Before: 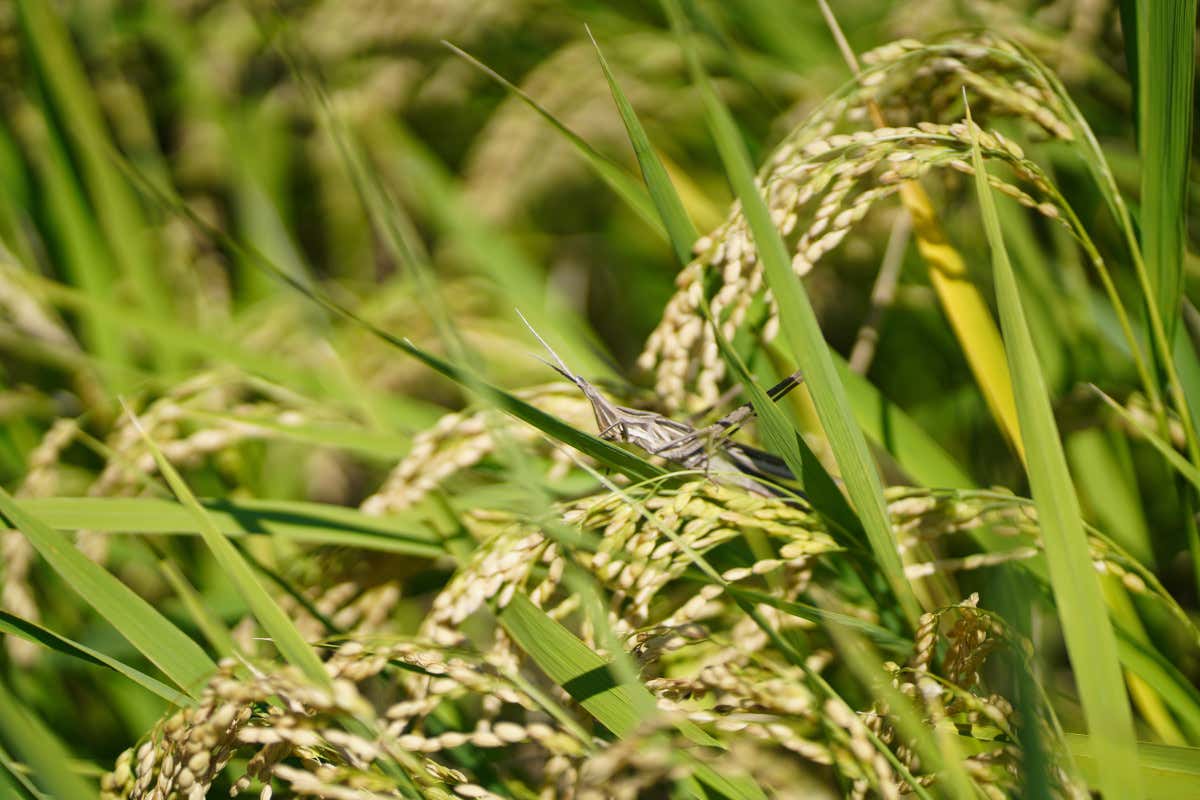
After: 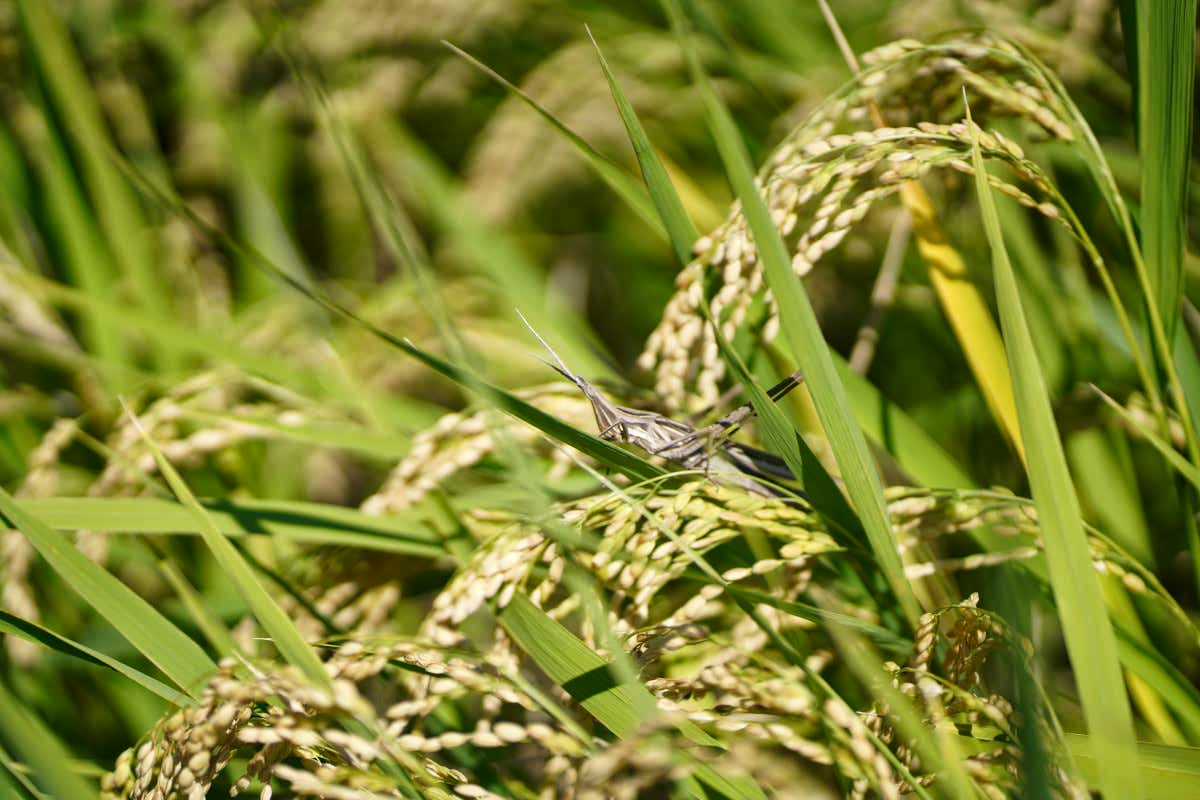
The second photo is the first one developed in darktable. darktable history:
local contrast: mode bilateral grid, contrast 19, coarseness 51, detail 132%, midtone range 0.2
